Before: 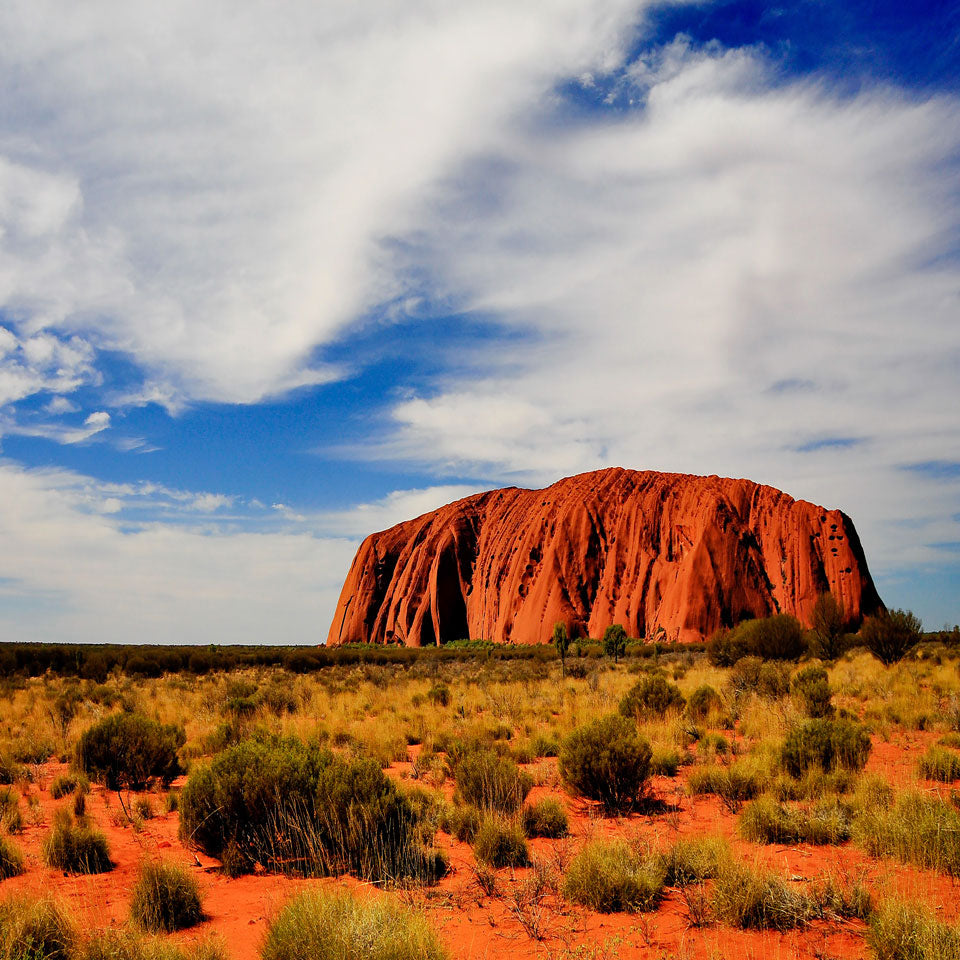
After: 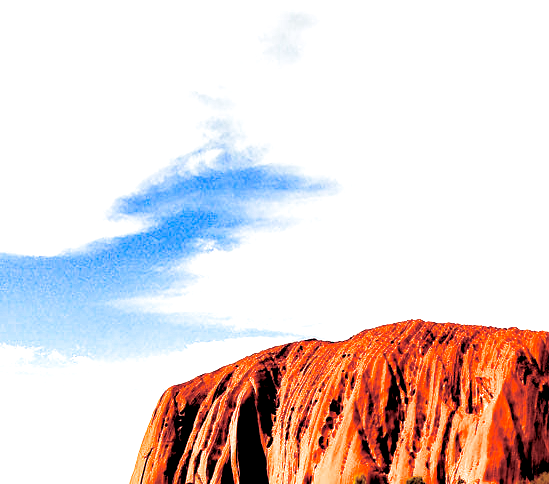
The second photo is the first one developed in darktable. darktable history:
tone equalizer: on, module defaults
split-toning: compress 20%
exposure: black level correction 0.009, exposure 1.425 EV, compensate highlight preservation false
crop: left 20.932%, top 15.471%, right 21.848%, bottom 34.081%
